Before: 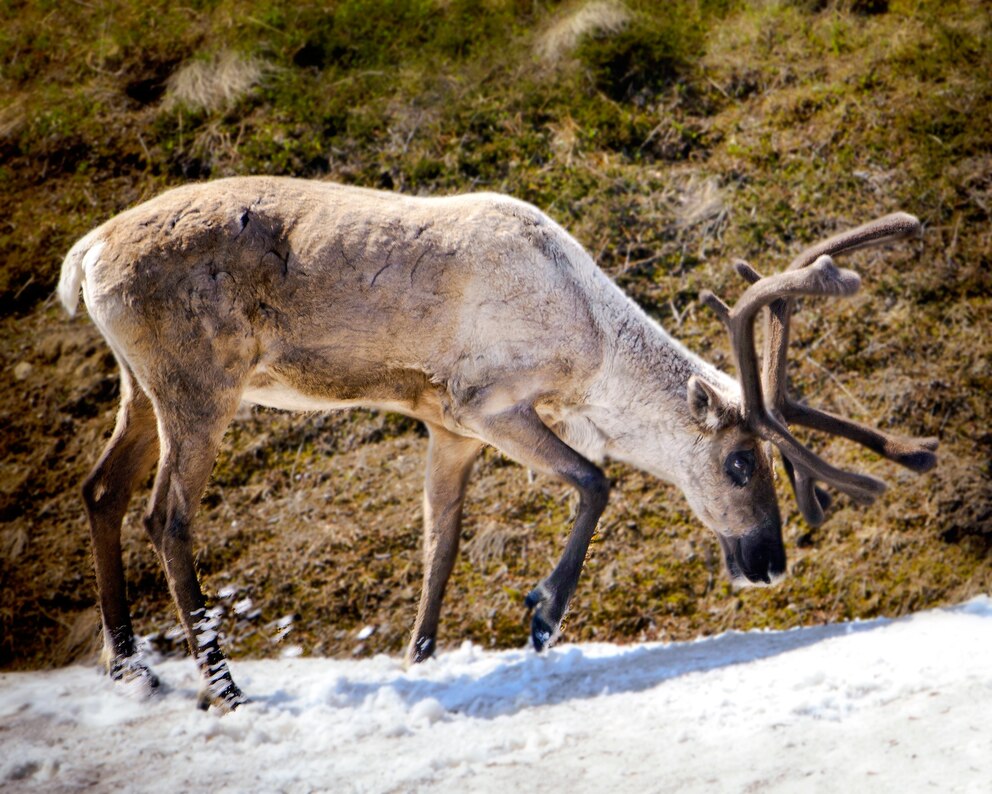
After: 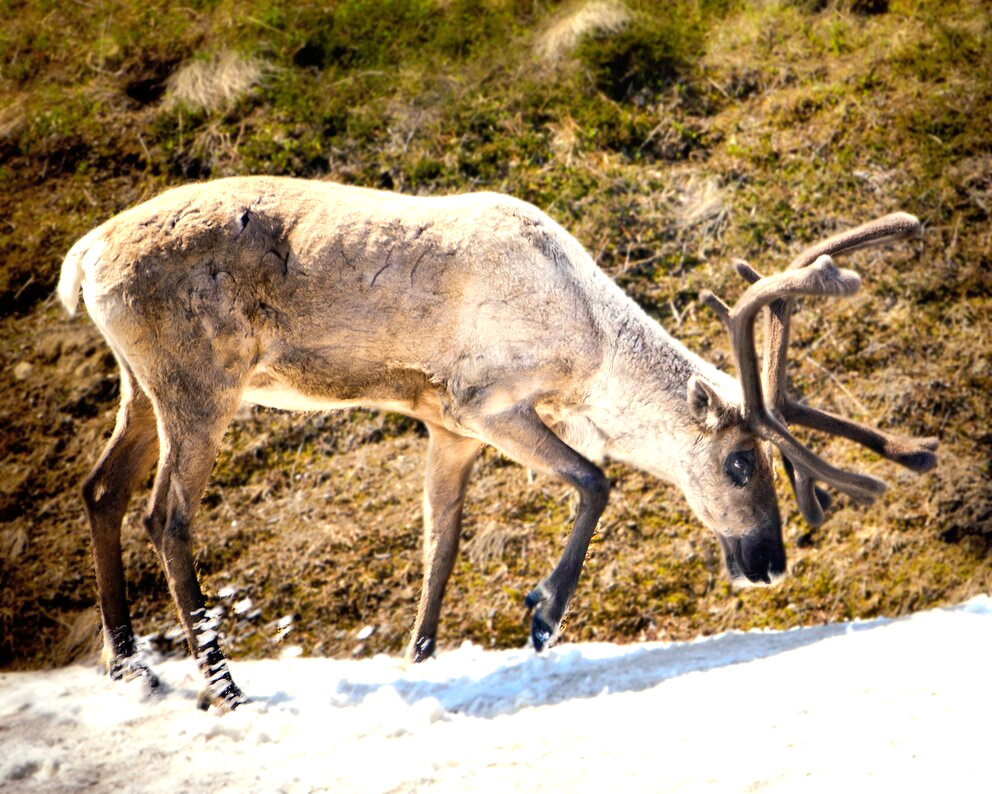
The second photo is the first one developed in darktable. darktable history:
color zones: curves: ch1 [(0.077, 0.436) (0.25, 0.5) (0.75, 0.5)]
white balance: red 1.029, blue 0.92
exposure: exposure 0.74 EV, compensate highlight preservation false
